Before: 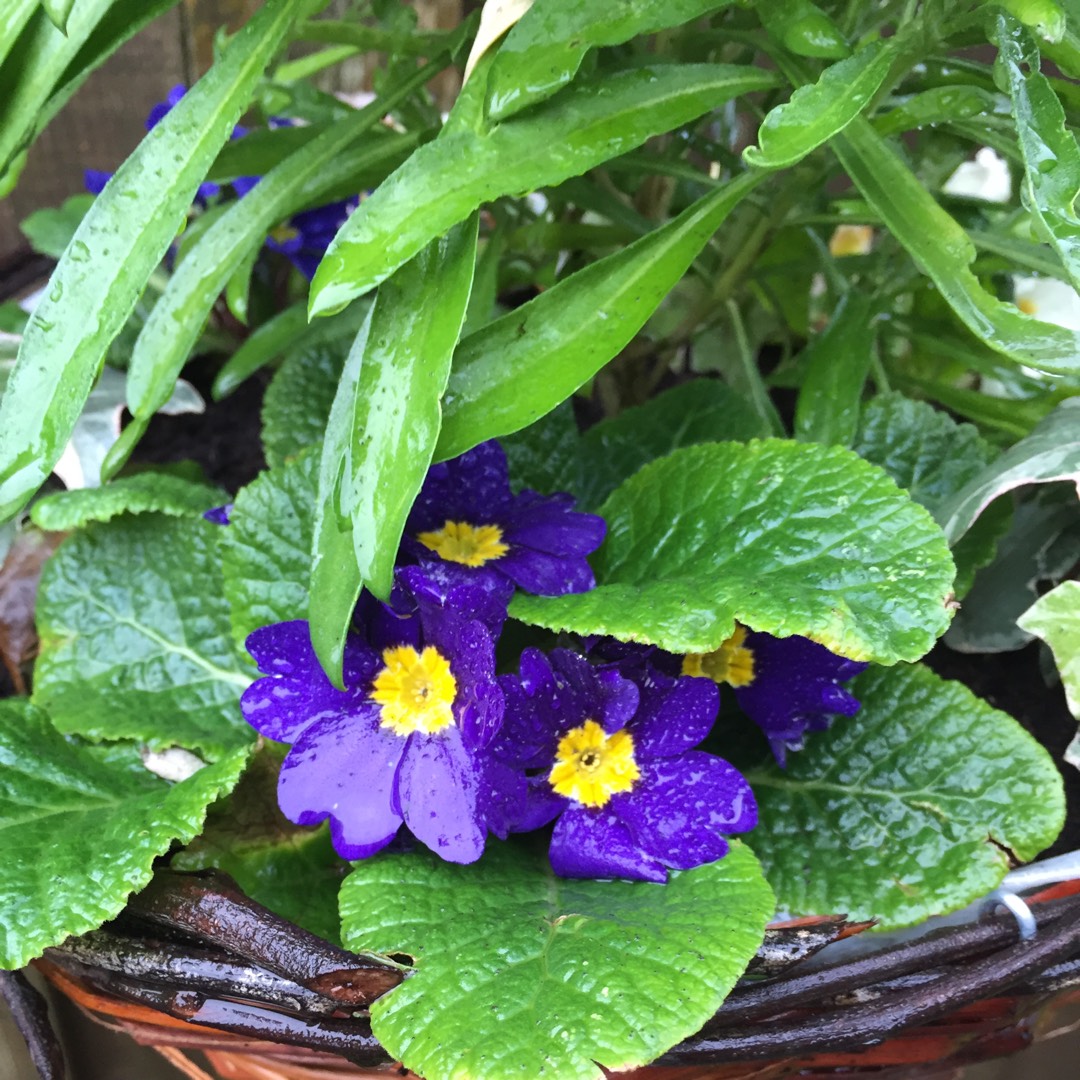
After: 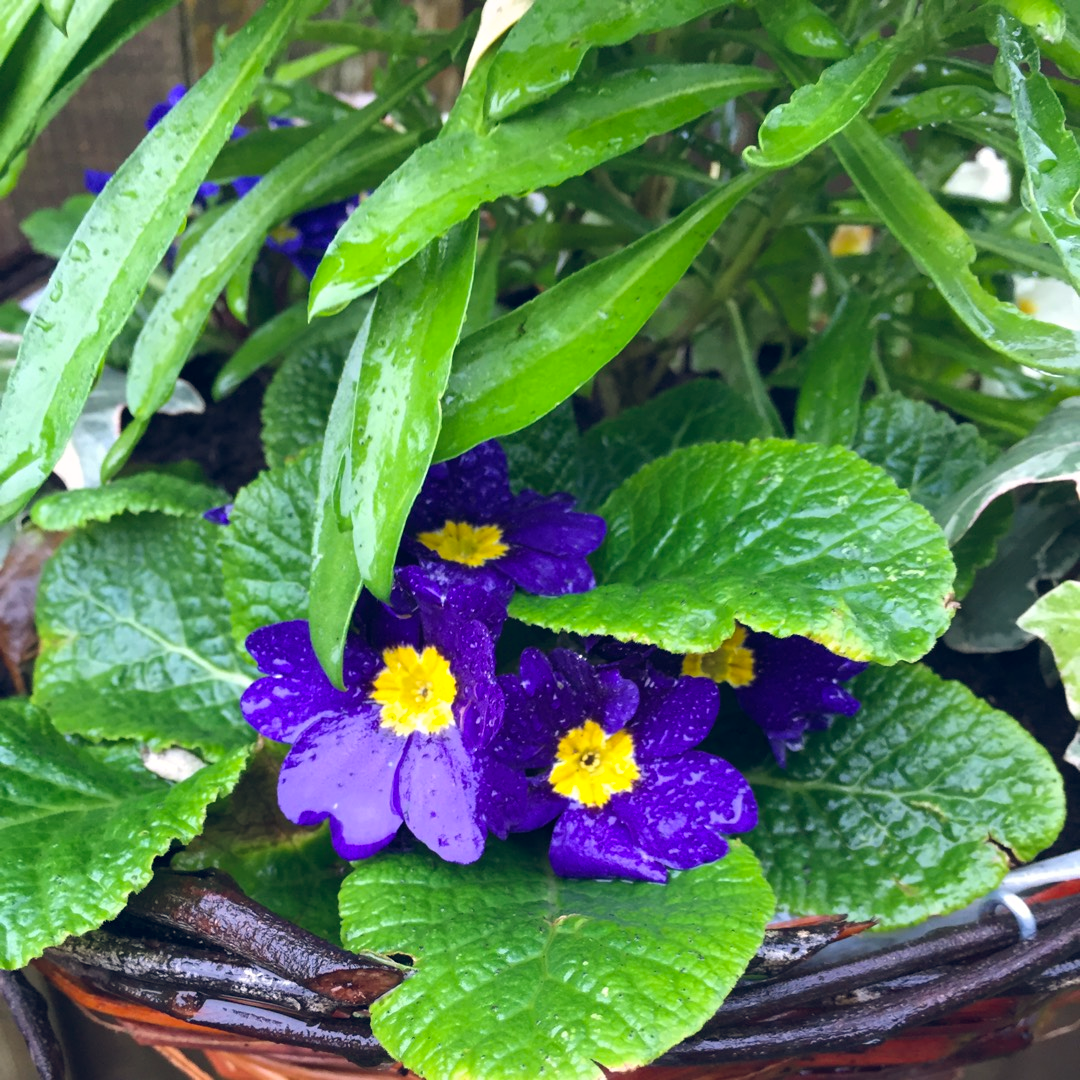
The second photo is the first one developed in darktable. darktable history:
color balance rgb: shadows lift › hue 87.51°, highlights gain › chroma 0.68%, highlights gain › hue 55.1°, global offset › chroma 0.13%, global offset › hue 253.66°, linear chroma grading › global chroma 0.5%, perceptual saturation grading › global saturation 16.38%
tone equalizer: on, module defaults
